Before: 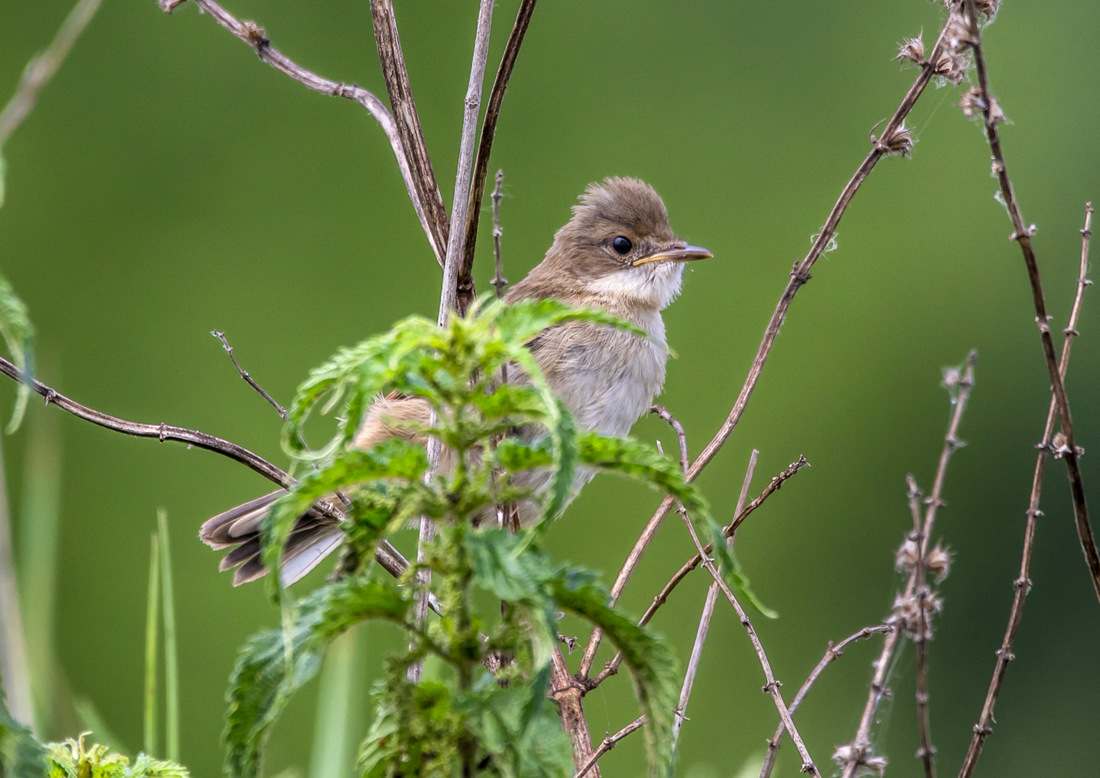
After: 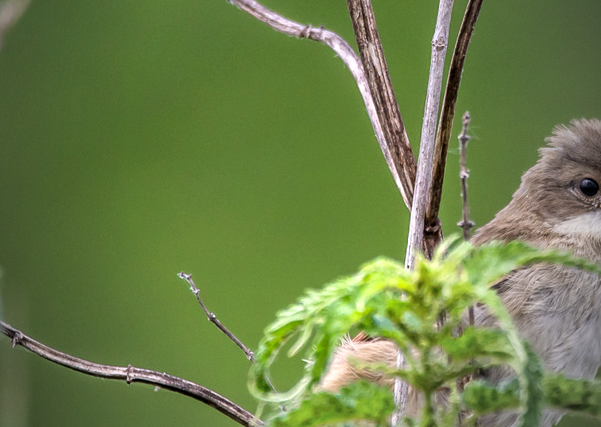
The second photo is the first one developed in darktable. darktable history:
vignetting: fall-off start 72.14%, fall-off radius 108.07%, brightness -0.713, saturation -0.488, center (-0.054, -0.359), width/height ratio 0.729
crop and rotate: left 3.047%, top 7.509%, right 42.236%, bottom 37.598%
exposure: exposure 0.3 EV, compensate highlight preservation false
